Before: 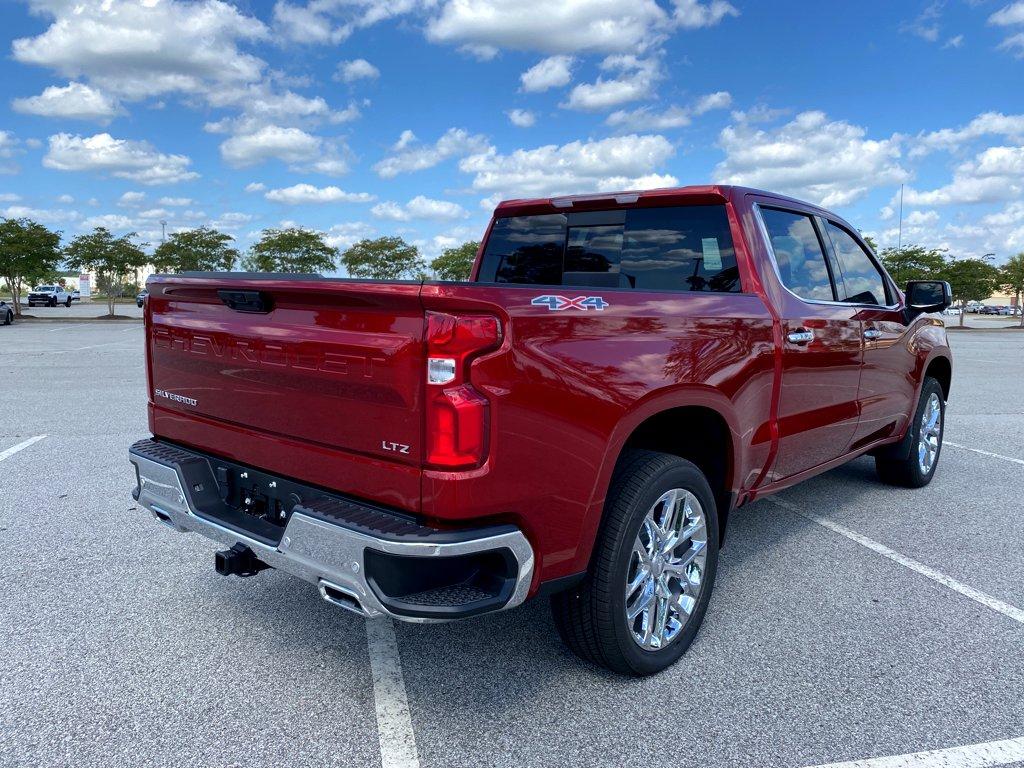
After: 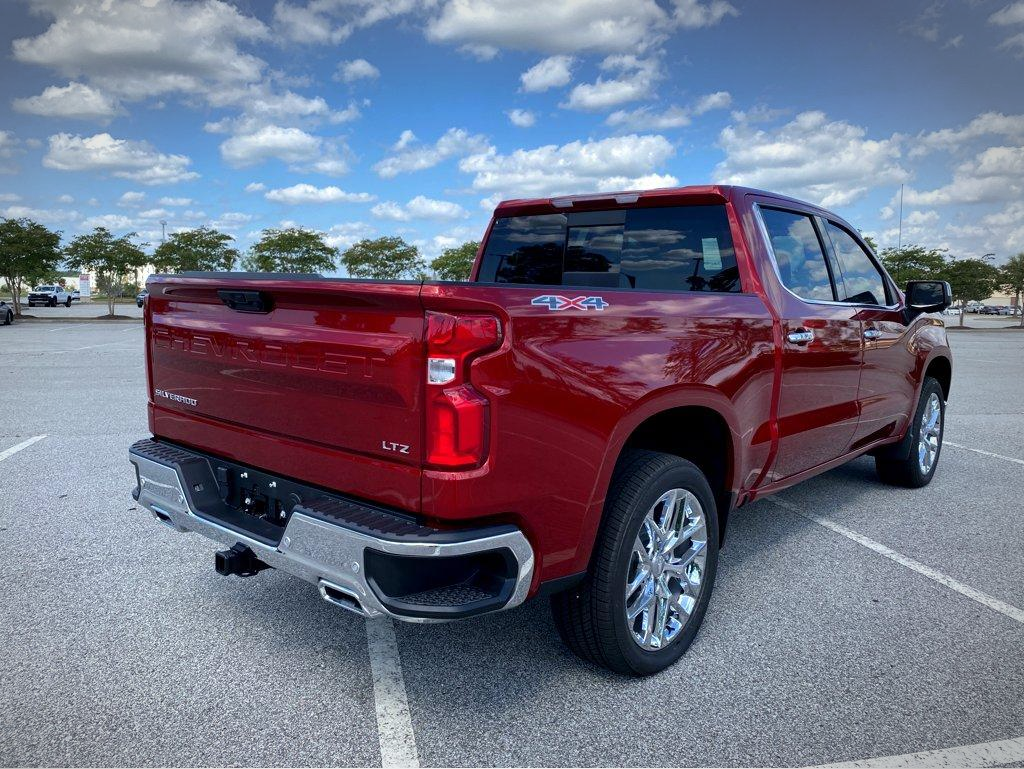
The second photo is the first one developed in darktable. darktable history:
vignetting: center (-0.081, 0.072), automatic ratio true
